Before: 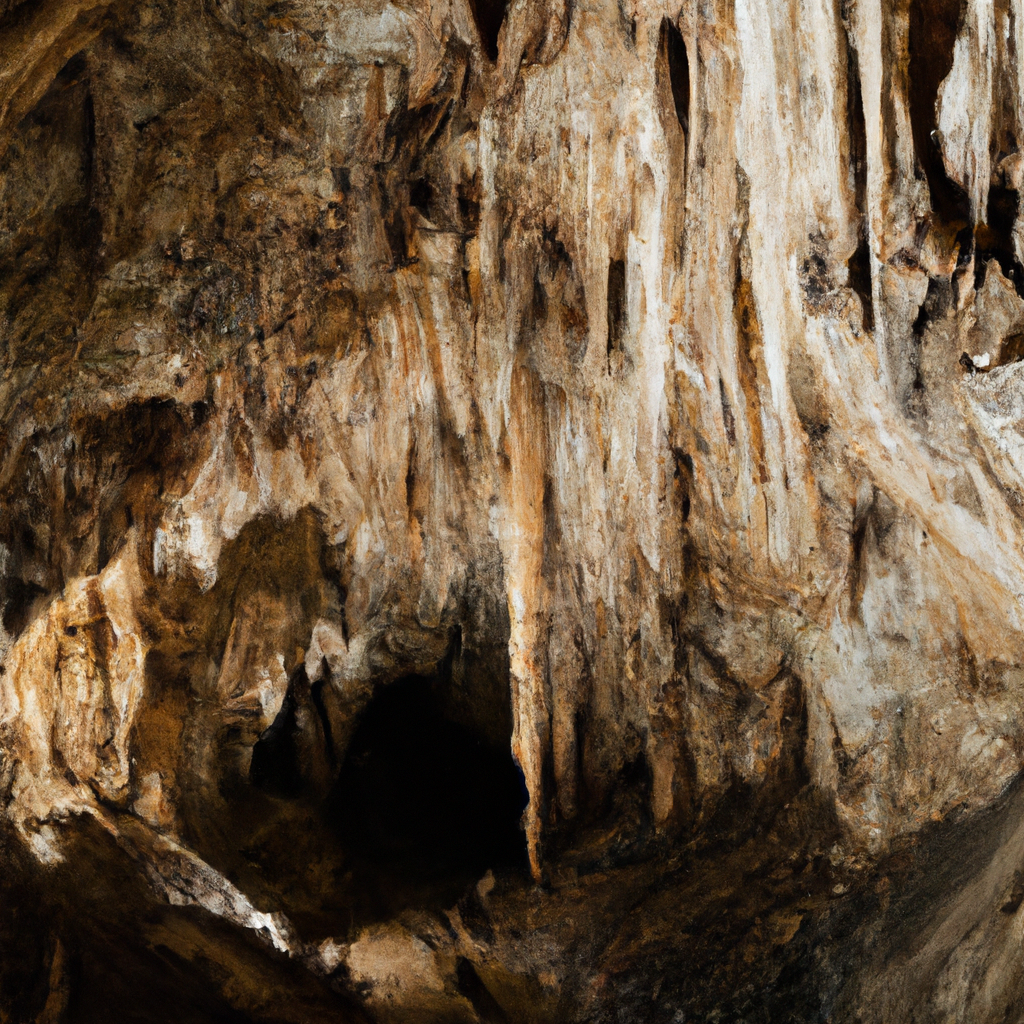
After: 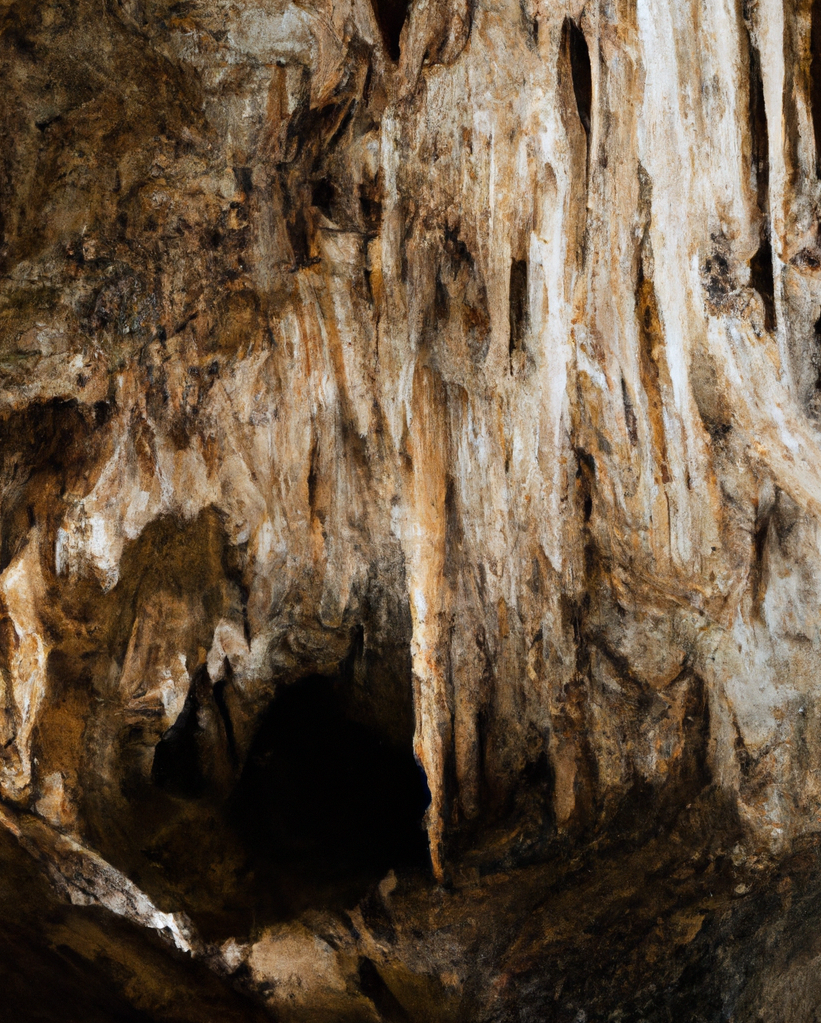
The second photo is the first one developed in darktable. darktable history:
crop and rotate: left 9.597%, right 10.195%
tone equalizer: -8 EV 0.06 EV, smoothing diameter 25%, edges refinement/feathering 10, preserve details guided filter
white balance: red 0.983, blue 1.036
